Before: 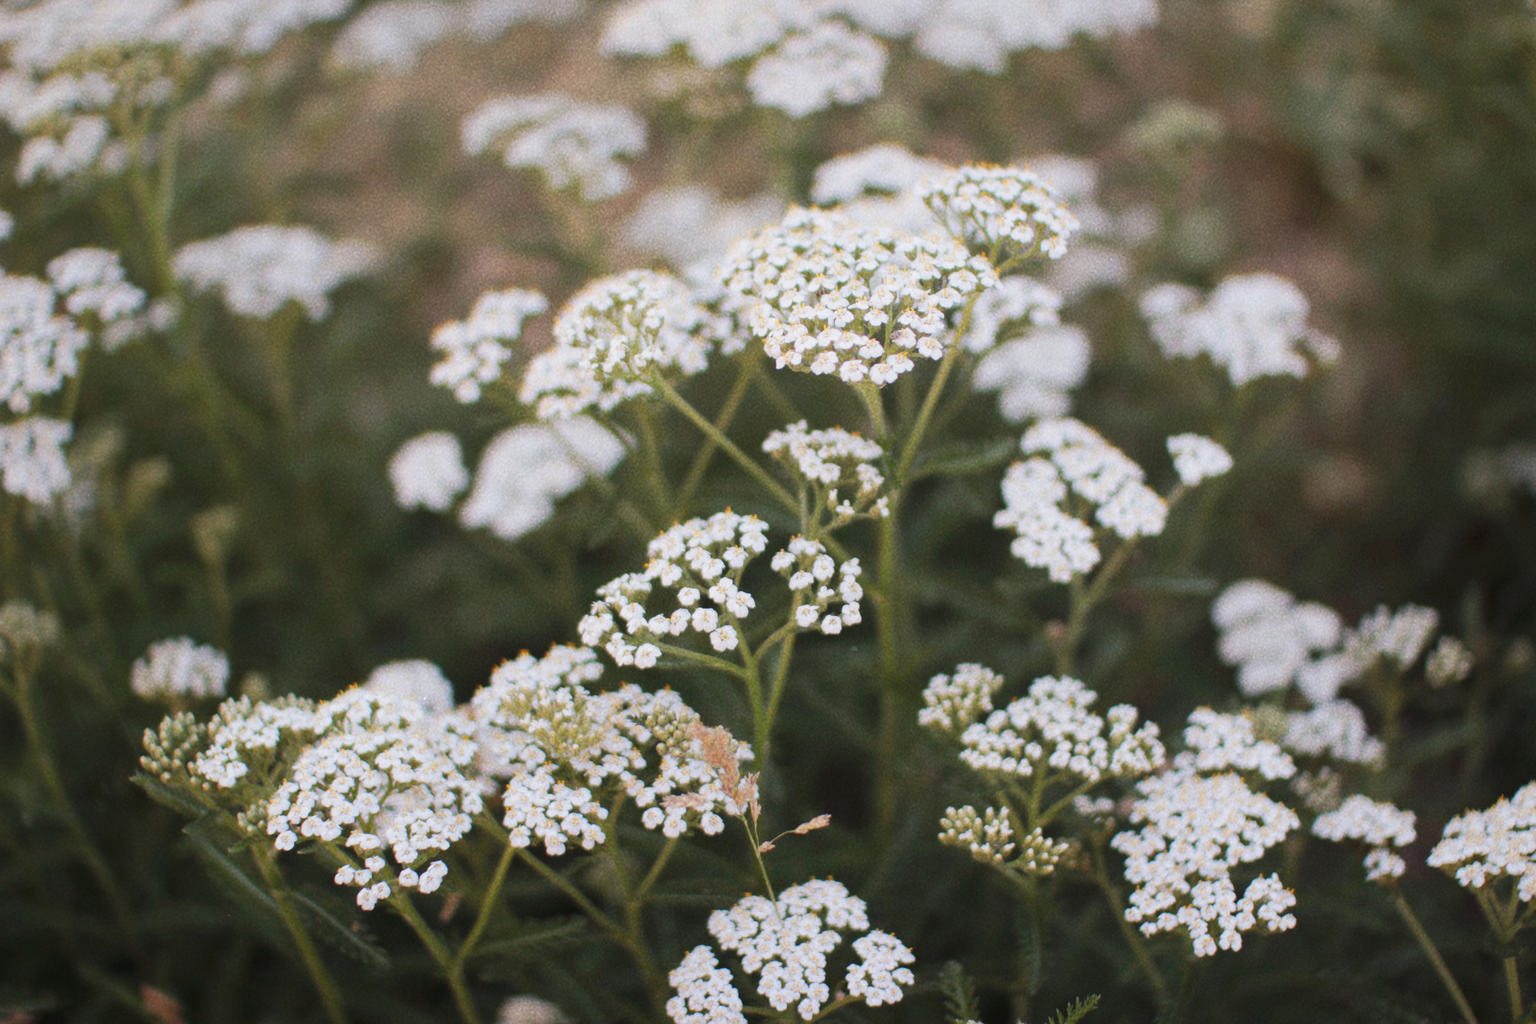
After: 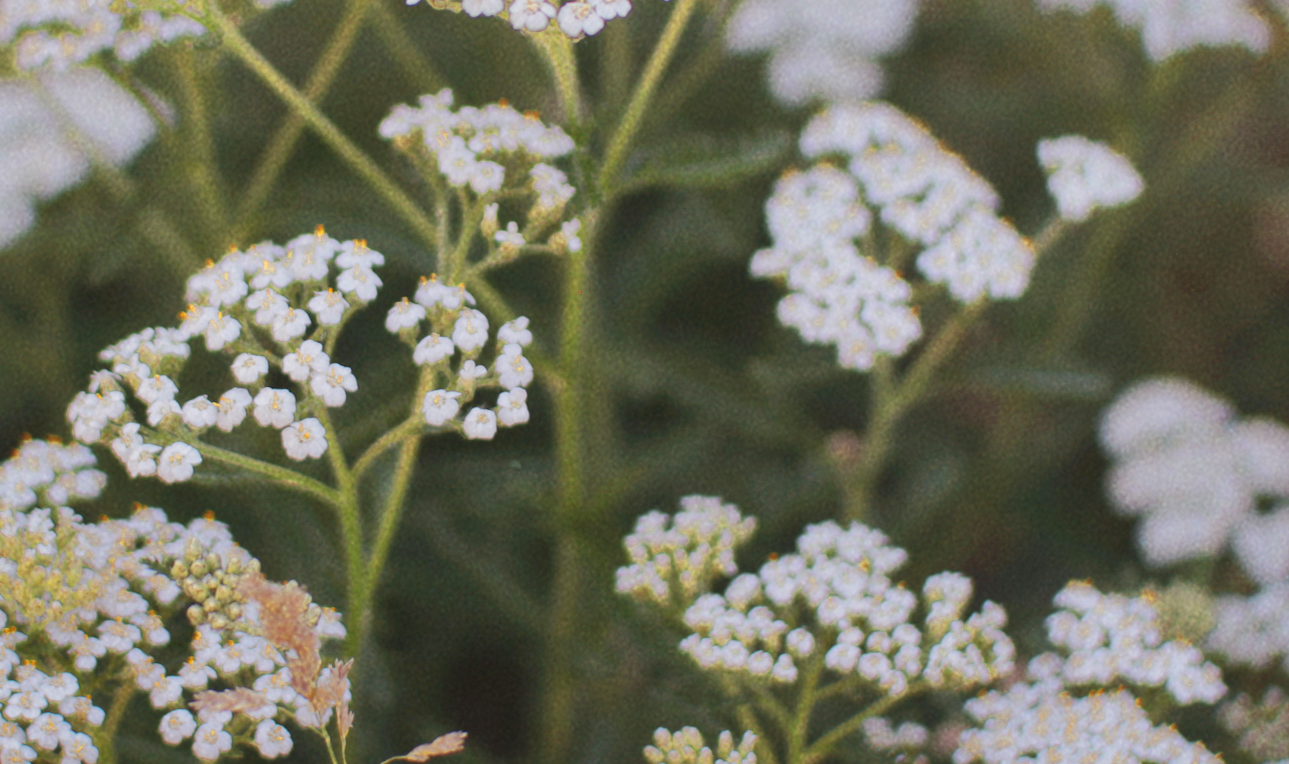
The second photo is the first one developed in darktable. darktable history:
crop: left 35.03%, top 36.625%, right 14.663%, bottom 20.057%
shadows and highlights: shadows 40, highlights -60
rotate and perspective: rotation 2.27°, automatic cropping off
color zones: curves: ch0 [(0, 0.485) (0.178, 0.476) (0.261, 0.623) (0.411, 0.403) (0.708, 0.603) (0.934, 0.412)]; ch1 [(0.003, 0.485) (0.149, 0.496) (0.229, 0.584) (0.326, 0.551) (0.484, 0.262) (0.757, 0.643)]
